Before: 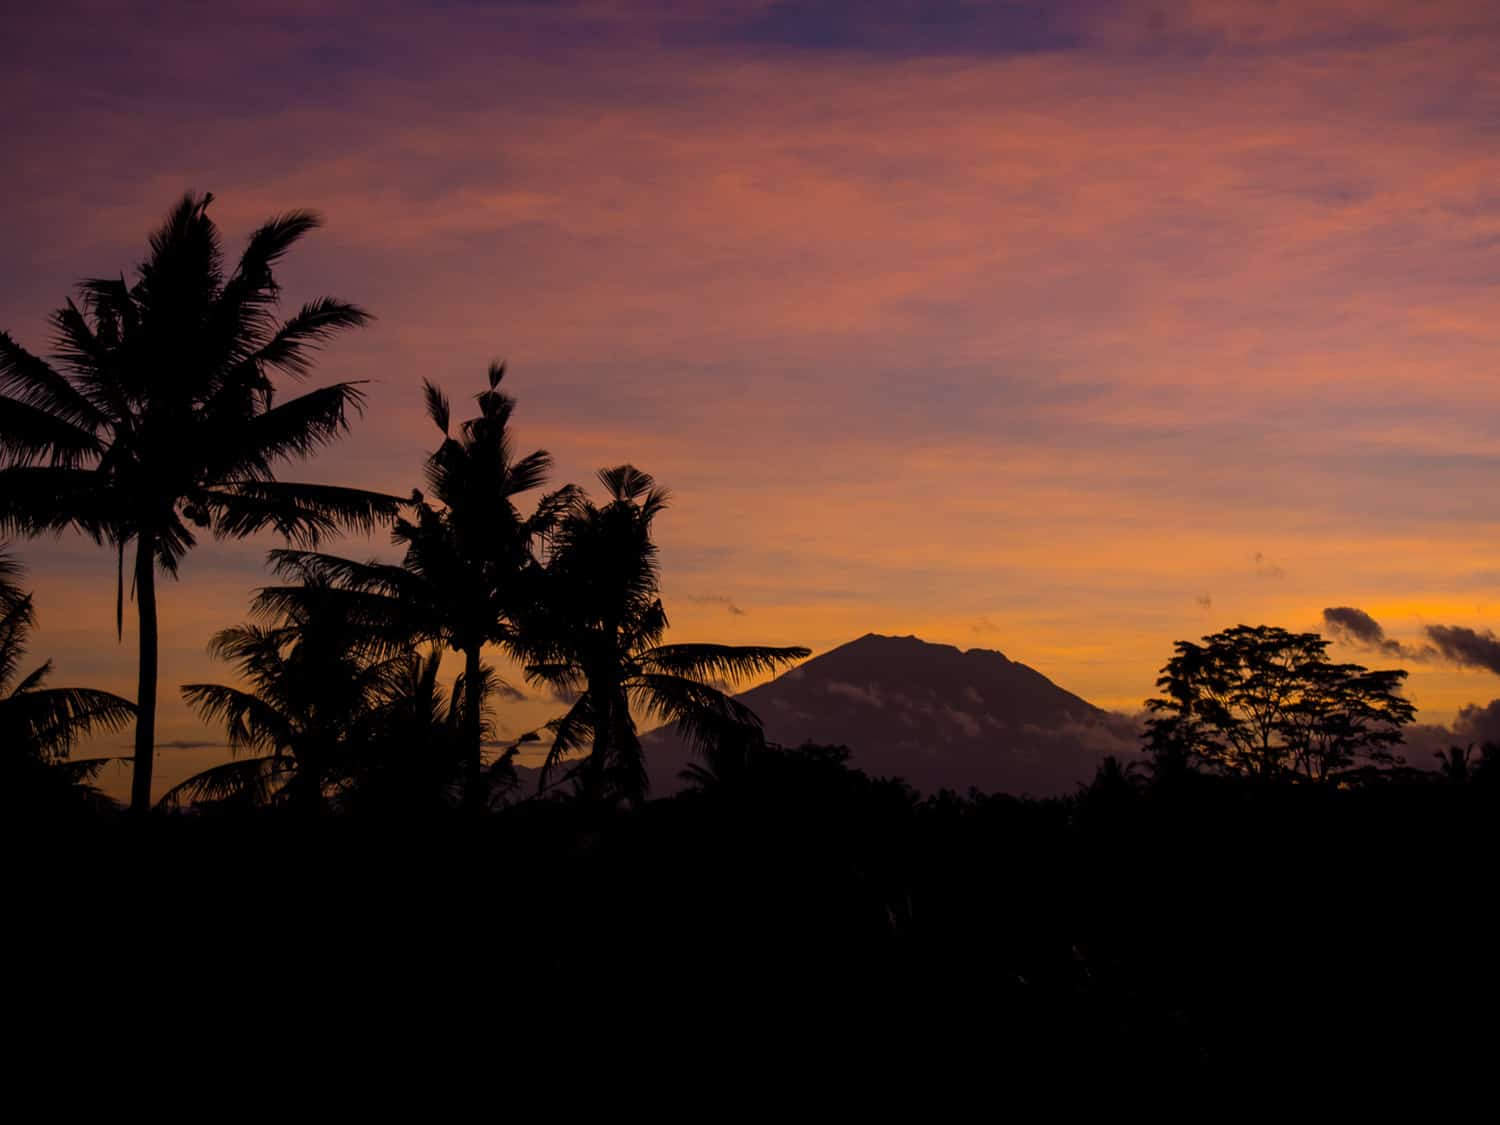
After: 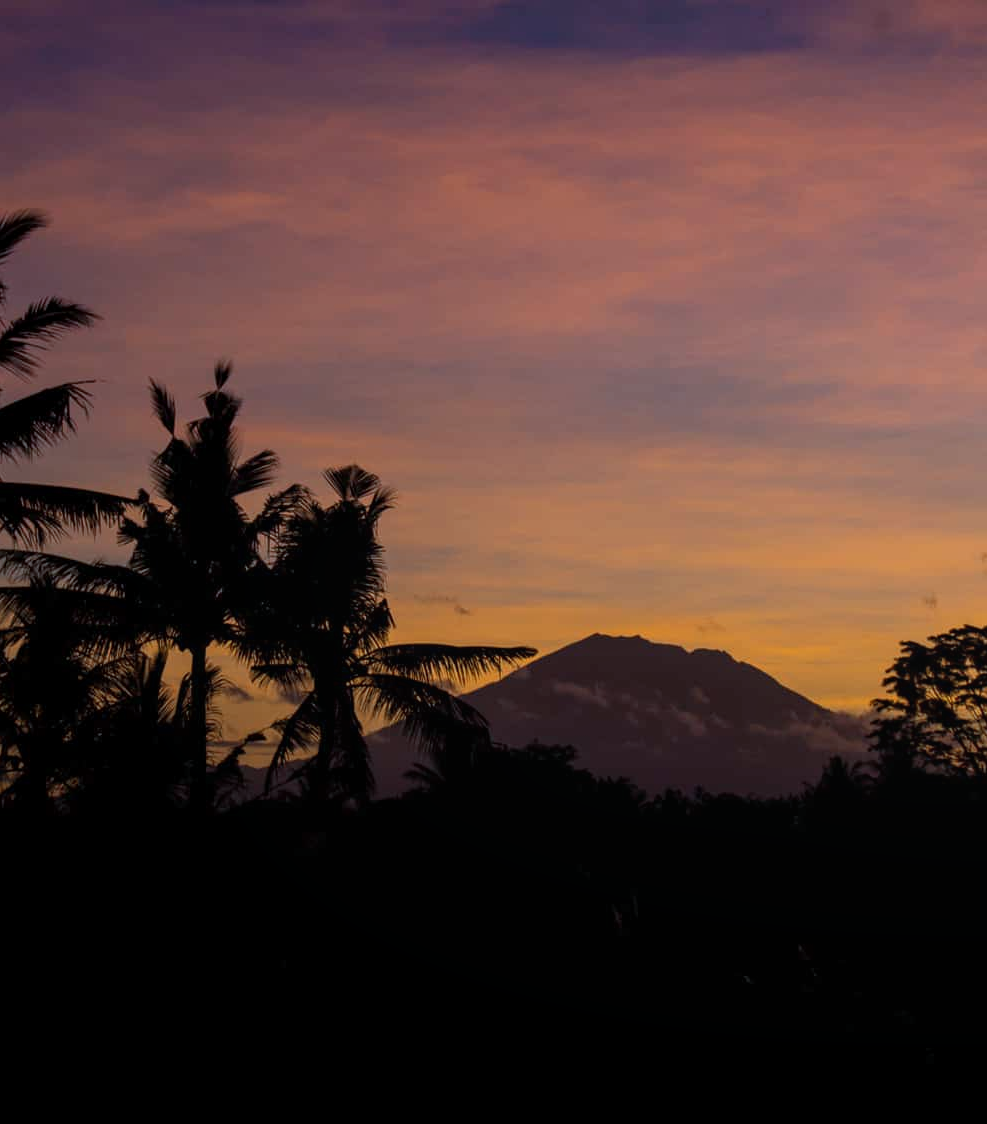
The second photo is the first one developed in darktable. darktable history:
local contrast: detail 109%
color correction: highlights a* -10.31, highlights b* -9.98
crop and rotate: left 18.312%, right 15.825%
